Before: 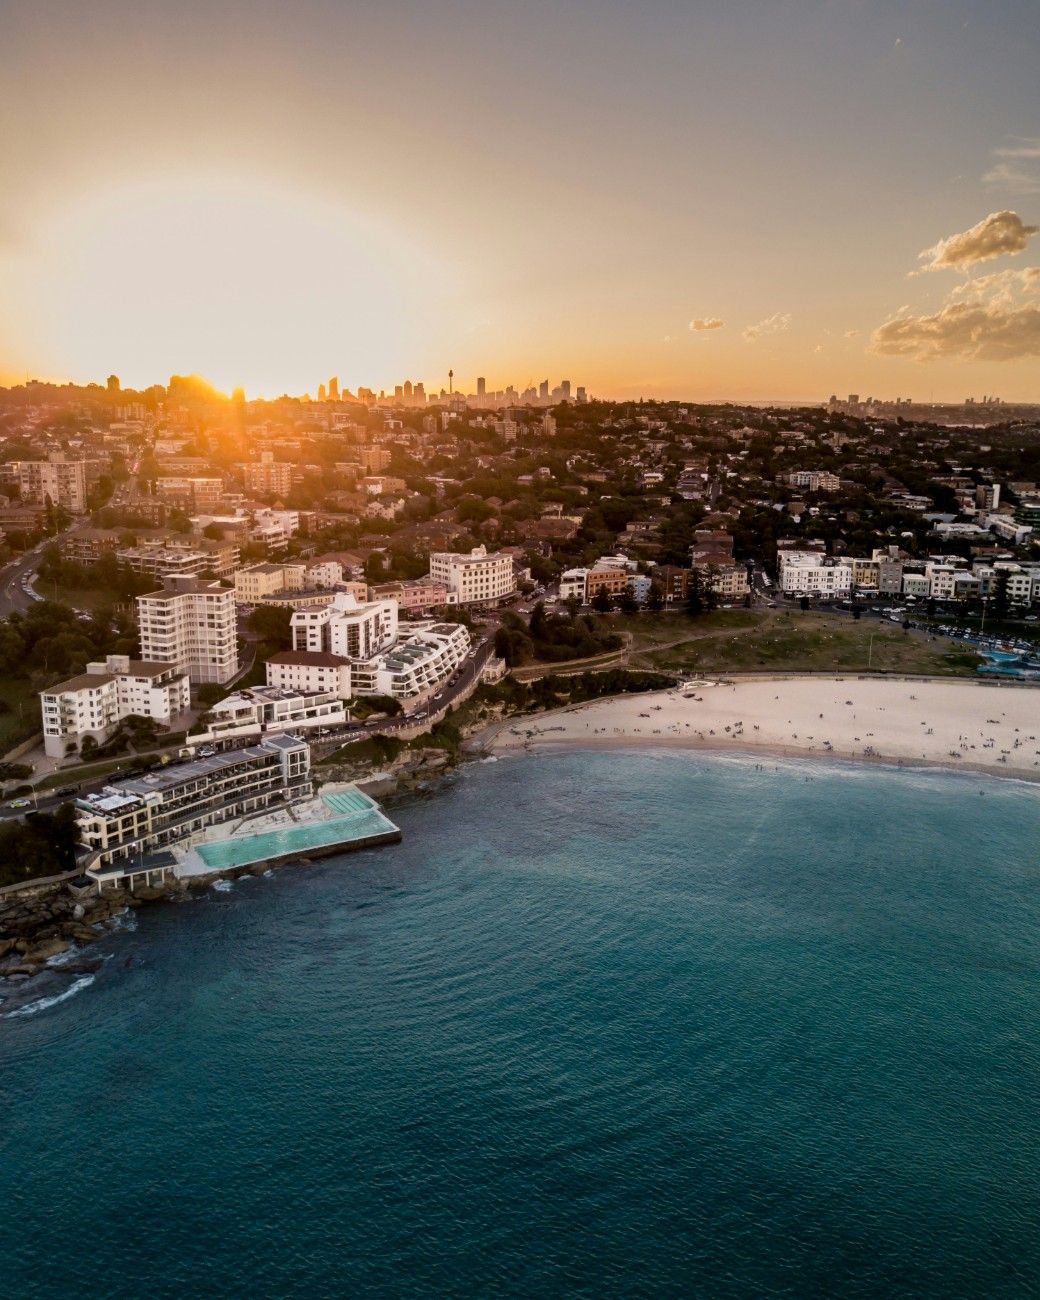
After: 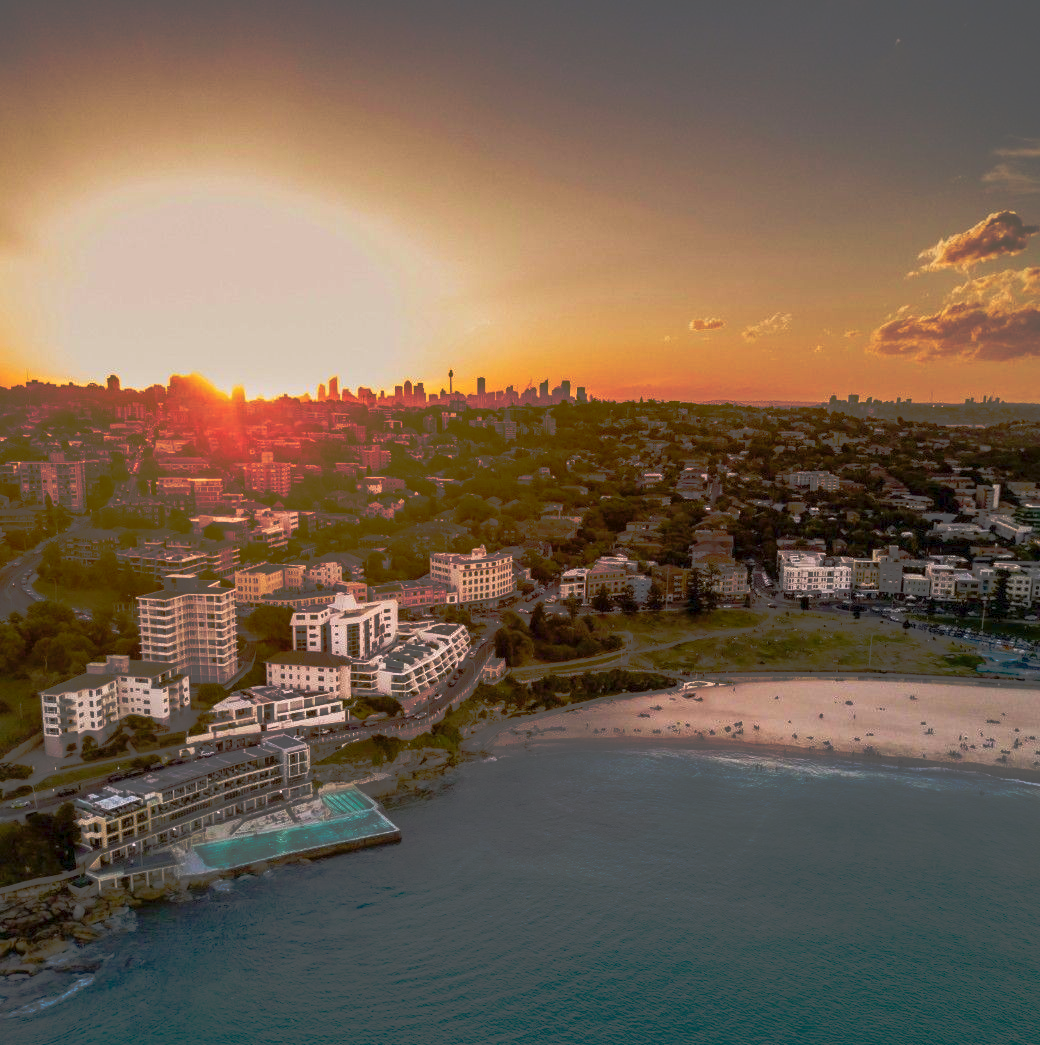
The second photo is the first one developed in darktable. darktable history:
color balance rgb: shadows lift › chroma 0.654%, shadows lift › hue 111.9°, highlights gain › chroma 0.231%, highlights gain › hue 332.31°, perceptual saturation grading › global saturation 21.147%, perceptual saturation grading › highlights -19.89%, perceptual saturation grading › shadows 29.321%, global vibrance 15.108%
tone curve: curves: ch0 [(0, 0) (0.003, 0.032) (0.53, 0.368) (0.901, 0.866) (1, 1)], preserve colors none
crop: bottom 19.582%
